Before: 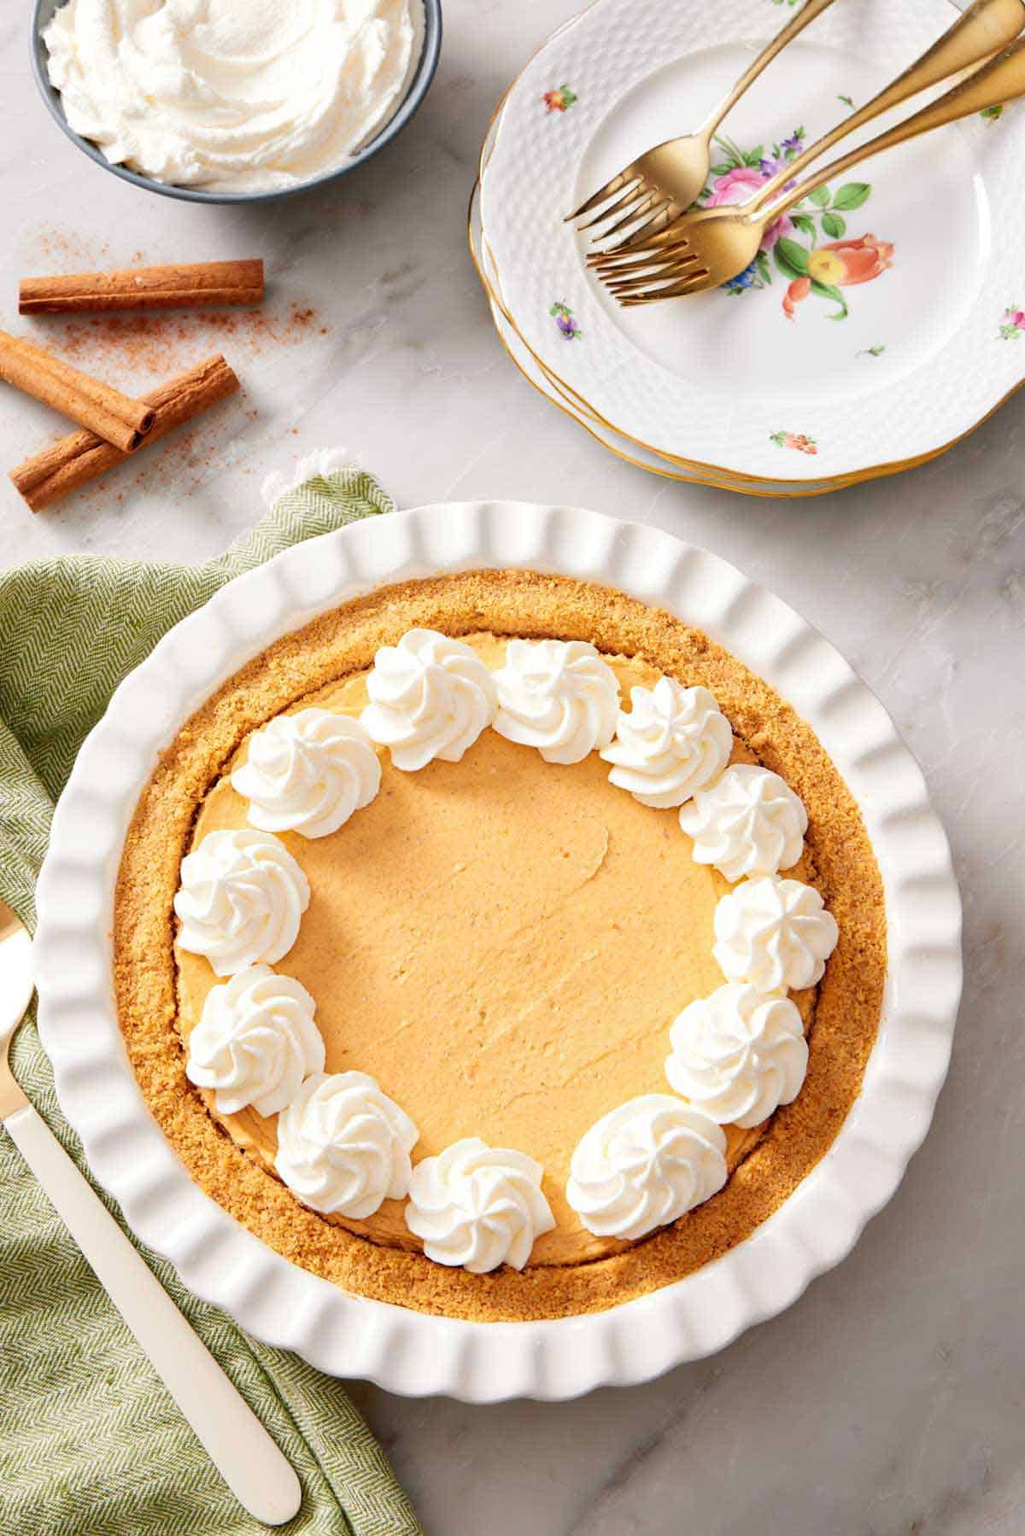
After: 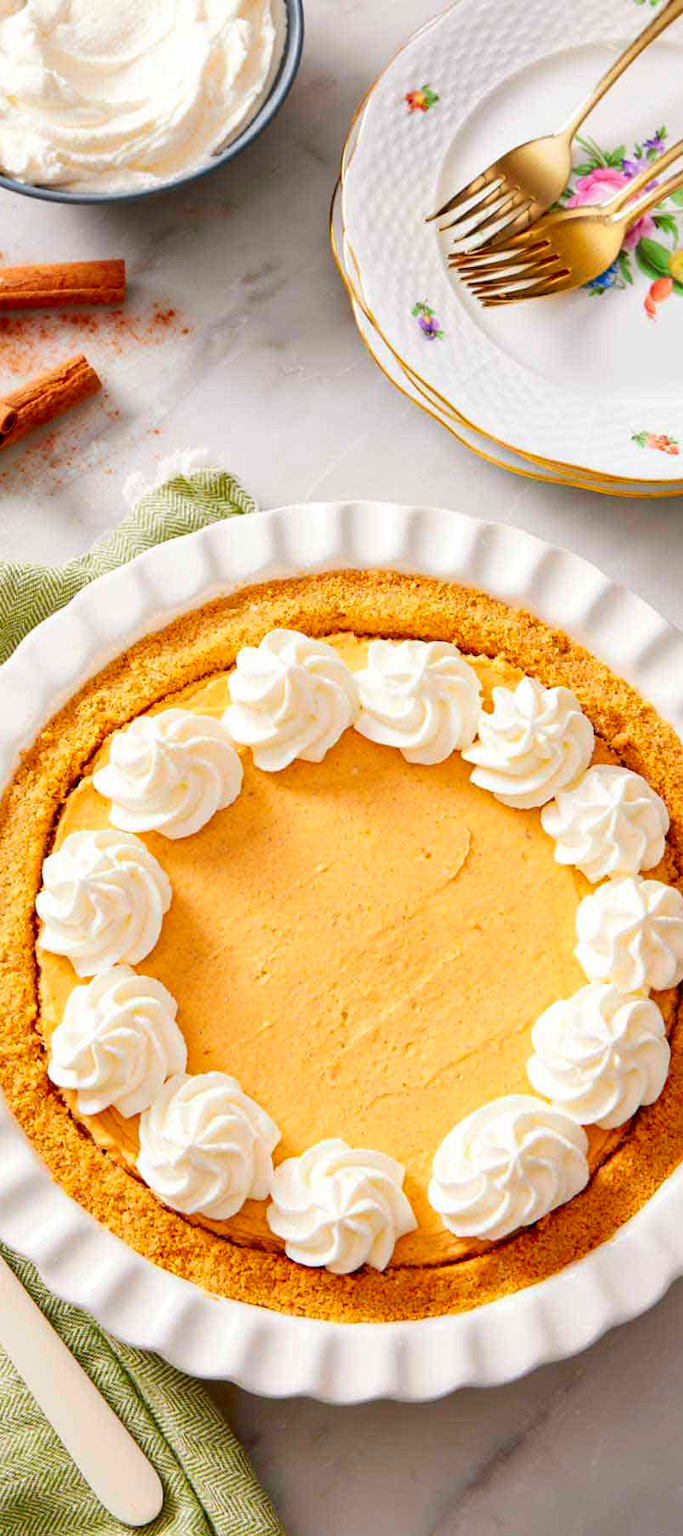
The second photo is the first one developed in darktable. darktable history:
contrast brightness saturation: brightness -0.02, saturation 0.35
crop and rotate: left 13.537%, right 19.796%
